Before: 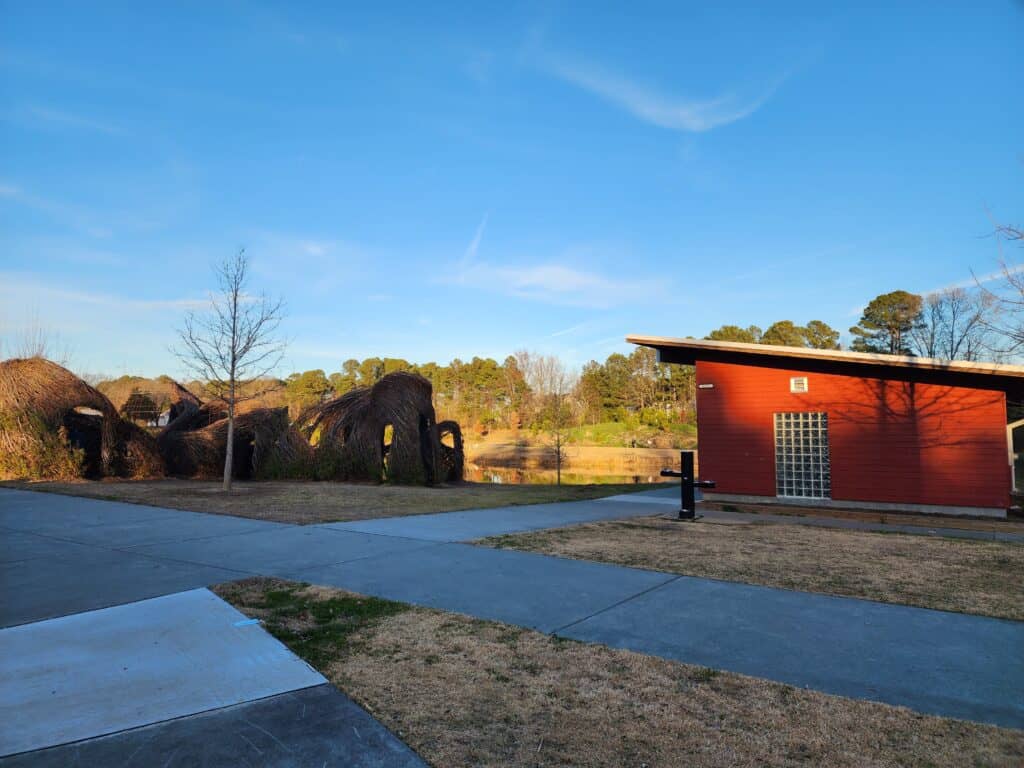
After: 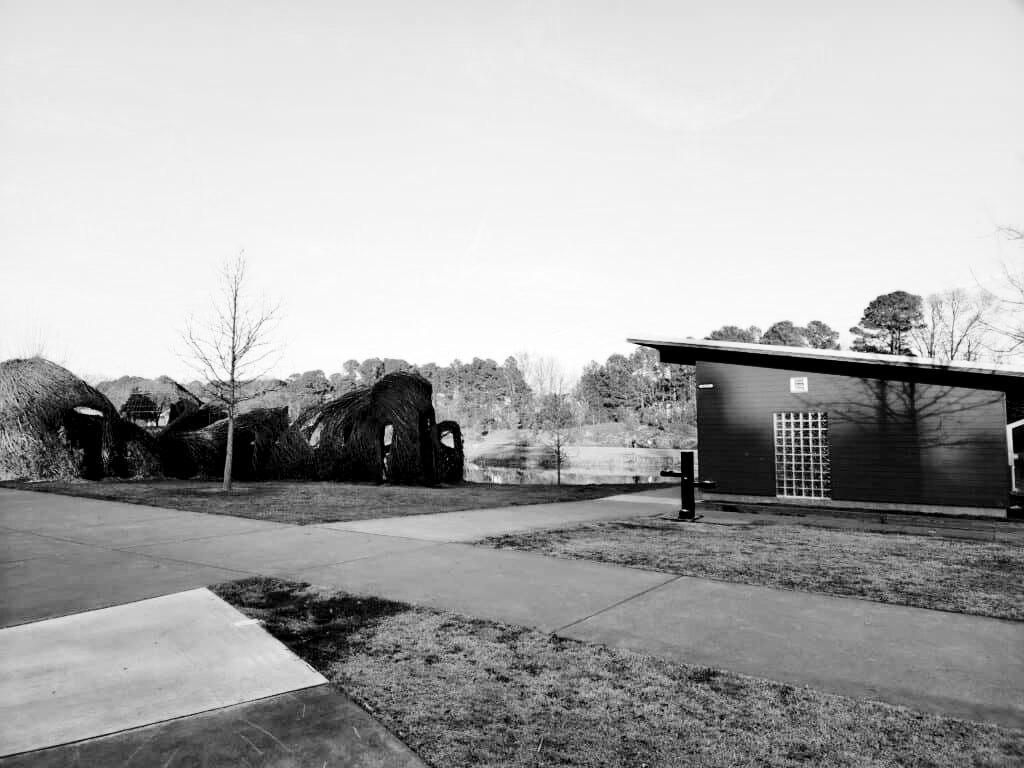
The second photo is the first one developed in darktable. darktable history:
color calibration: output gray [0.253, 0.26, 0.487, 0], illuminant custom, x 0.389, y 0.387, temperature 3835.77 K
exposure: black level correction 0.01, exposure 0.008 EV, compensate exposure bias true, compensate highlight preservation false
base curve: curves: ch0 [(0, 0) (0.028, 0.03) (0.121, 0.232) (0.46, 0.748) (0.859, 0.968) (1, 1)], preserve colors none
